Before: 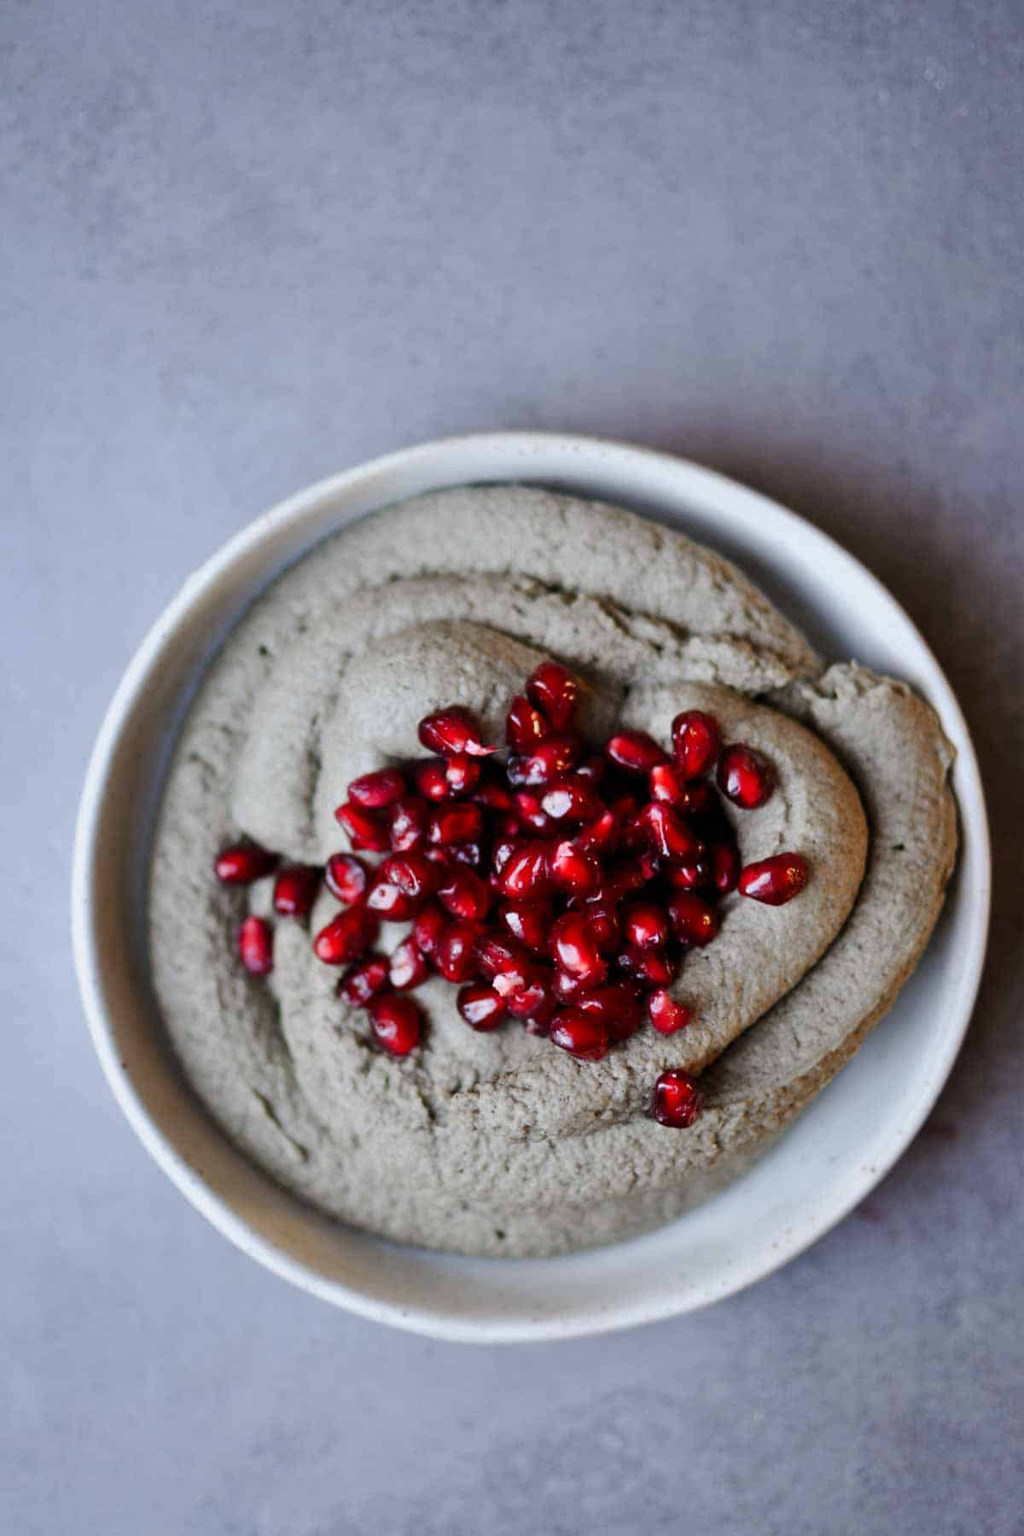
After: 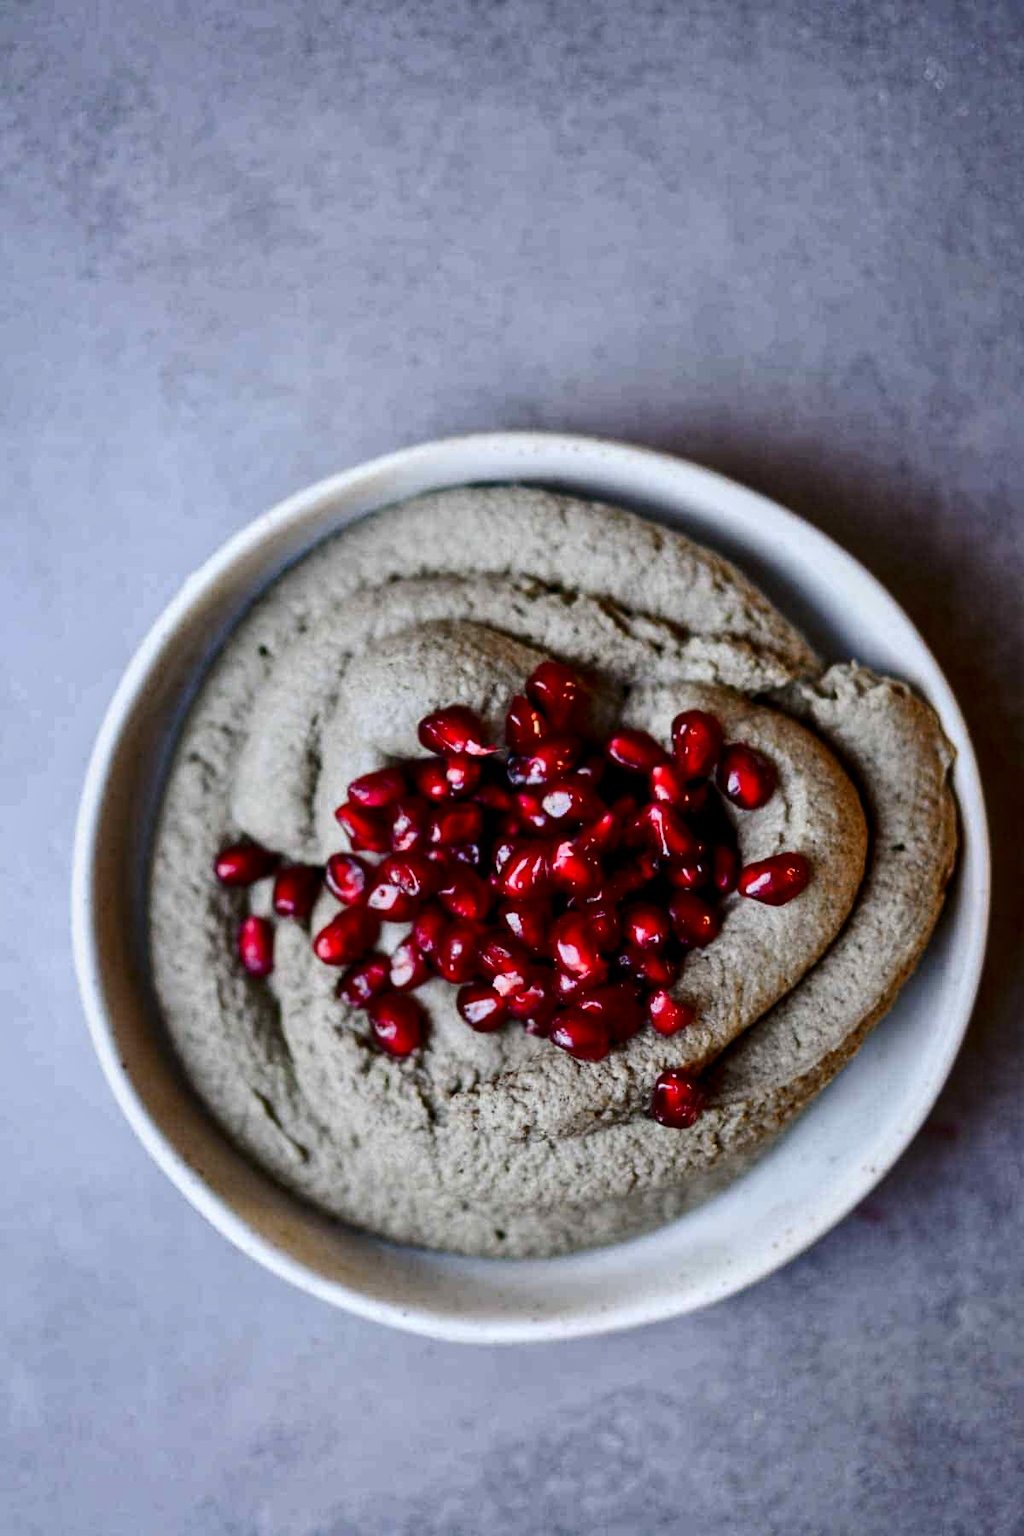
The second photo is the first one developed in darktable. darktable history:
local contrast: on, module defaults
contrast brightness saturation: contrast 0.195, brightness -0.1, saturation 0.206
